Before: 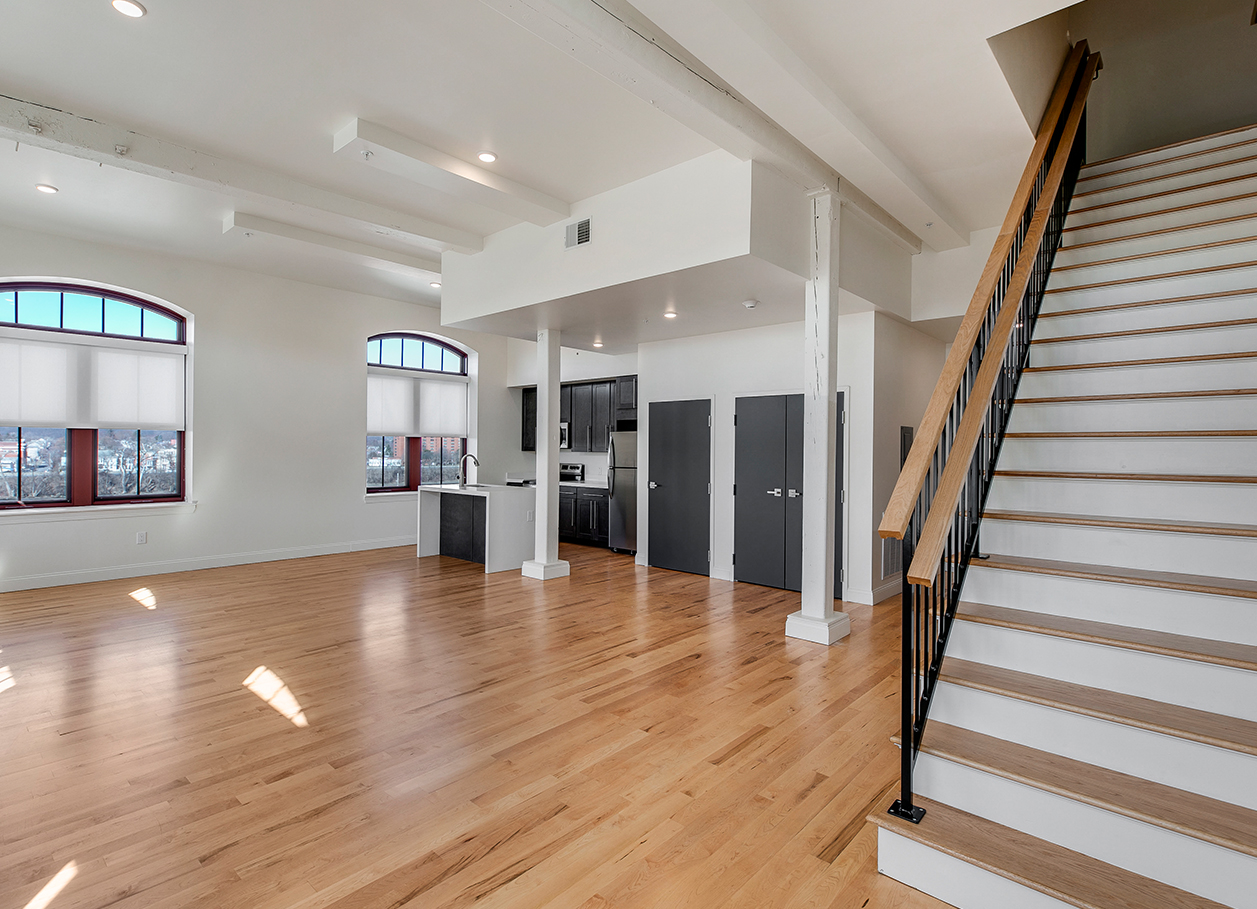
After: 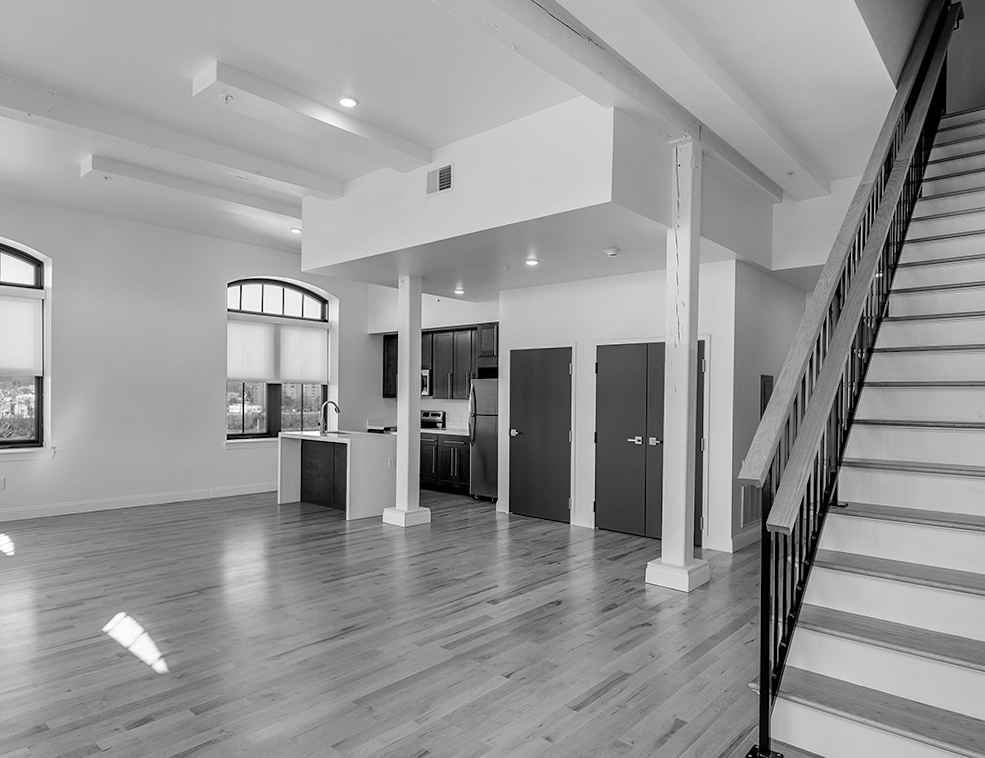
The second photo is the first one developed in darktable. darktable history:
rotate and perspective: rotation 0.174°, lens shift (vertical) 0.013, lens shift (horizontal) 0.019, shear 0.001, automatic cropping original format, crop left 0.007, crop right 0.991, crop top 0.016, crop bottom 0.997
crop: left 11.225%, top 5.381%, right 9.565%, bottom 10.314%
monochrome: on, module defaults
